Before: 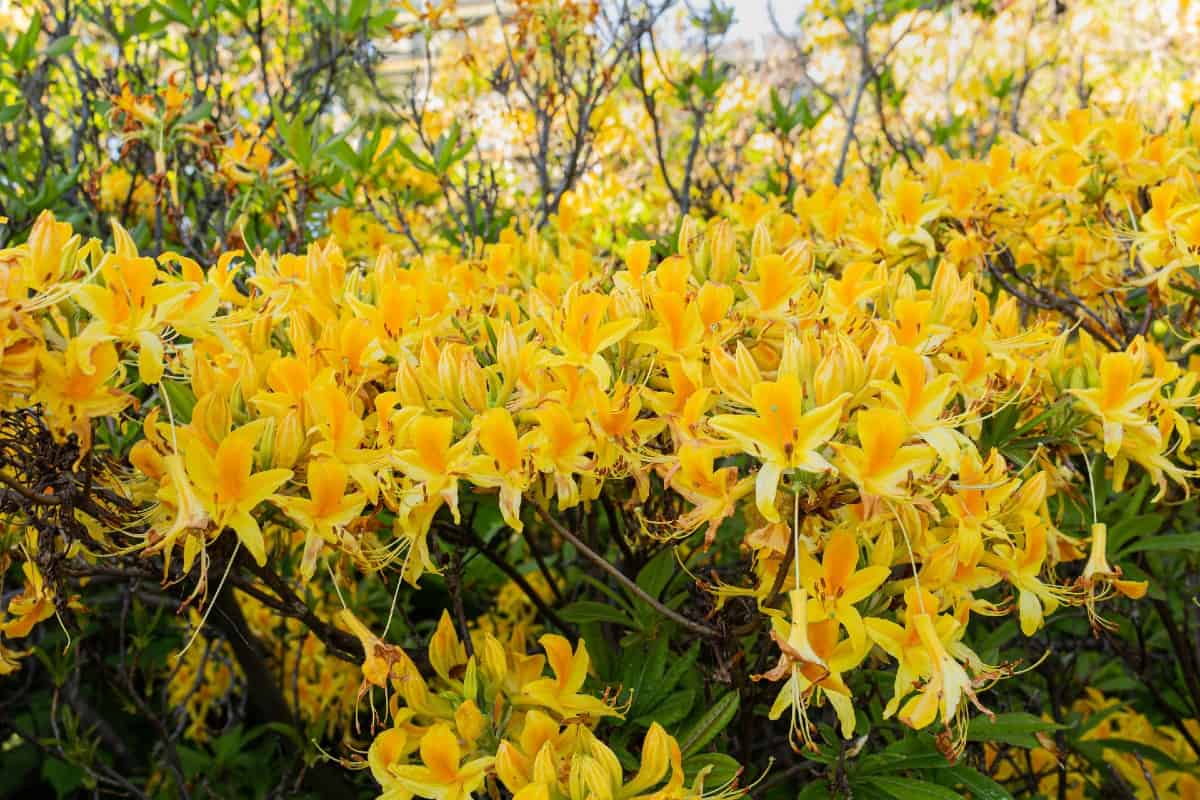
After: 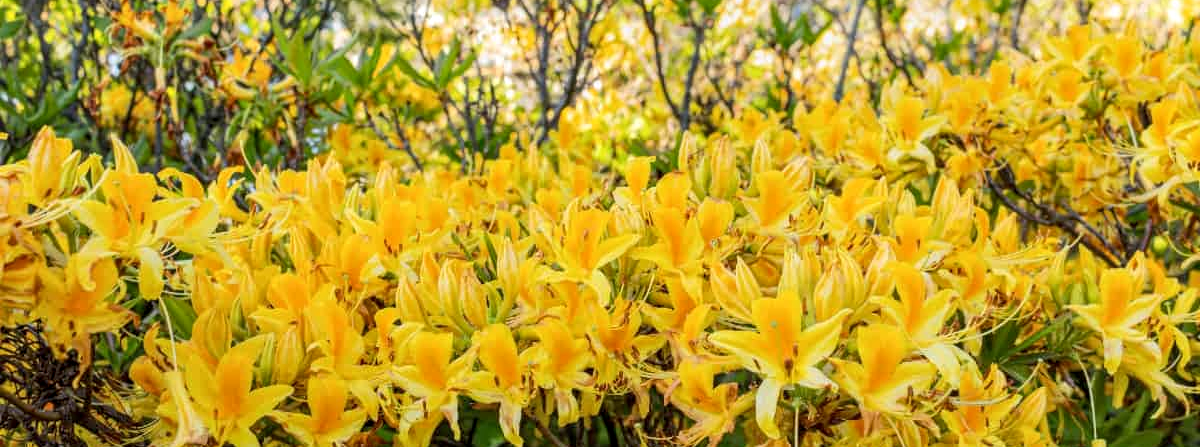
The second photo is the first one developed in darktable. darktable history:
crop and rotate: top 10.532%, bottom 33.531%
local contrast: detail 130%
